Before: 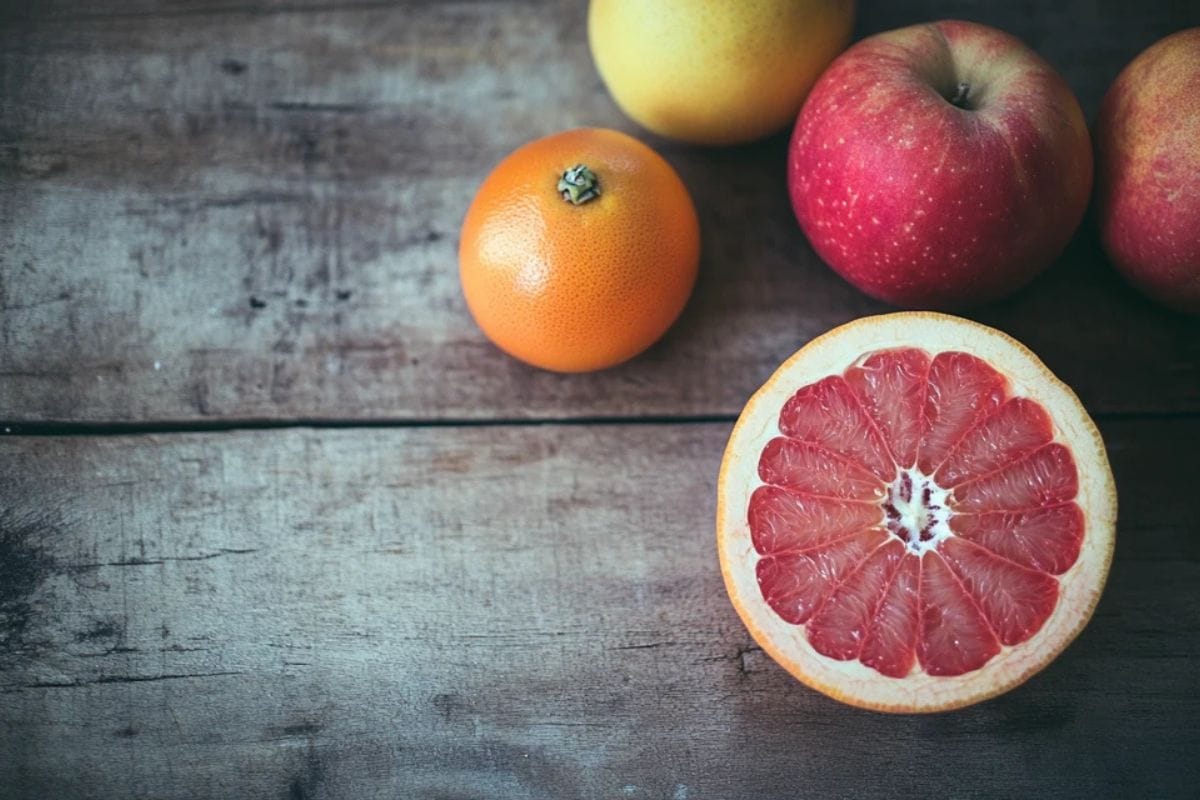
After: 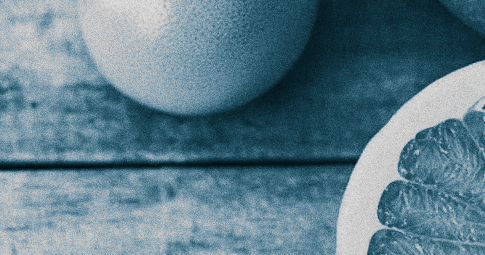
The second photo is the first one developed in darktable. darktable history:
monochrome: size 1
crop: left 31.751%, top 32.172%, right 27.8%, bottom 35.83%
tone equalizer: -7 EV -0.63 EV, -6 EV 1 EV, -5 EV -0.45 EV, -4 EV 0.43 EV, -3 EV 0.41 EV, -2 EV 0.15 EV, -1 EV -0.15 EV, +0 EV -0.39 EV, smoothing diameter 25%, edges refinement/feathering 10, preserve details guided filter
split-toning: shadows › hue 212.4°, balance -70
velvia: on, module defaults
grain: coarseness 0.09 ISO, strength 40%
tone curve: curves: ch0 [(0, 0) (0.052, 0.018) (0.236, 0.207) (0.41, 0.417) (0.485, 0.518) (0.54, 0.584) (0.625, 0.666) (0.845, 0.828) (0.994, 0.964)]; ch1 [(0, 0) (0.136, 0.146) (0.317, 0.34) (0.382, 0.408) (0.434, 0.441) (0.472, 0.479) (0.498, 0.501) (0.557, 0.558) (0.616, 0.59) (0.739, 0.7) (1, 1)]; ch2 [(0, 0) (0.352, 0.403) (0.447, 0.466) (0.482, 0.482) (0.528, 0.526) (0.586, 0.577) (0.618, 0.621) (0.785, 0.747) (1, 1)], color space Lab, independent channels, preserve colors none
